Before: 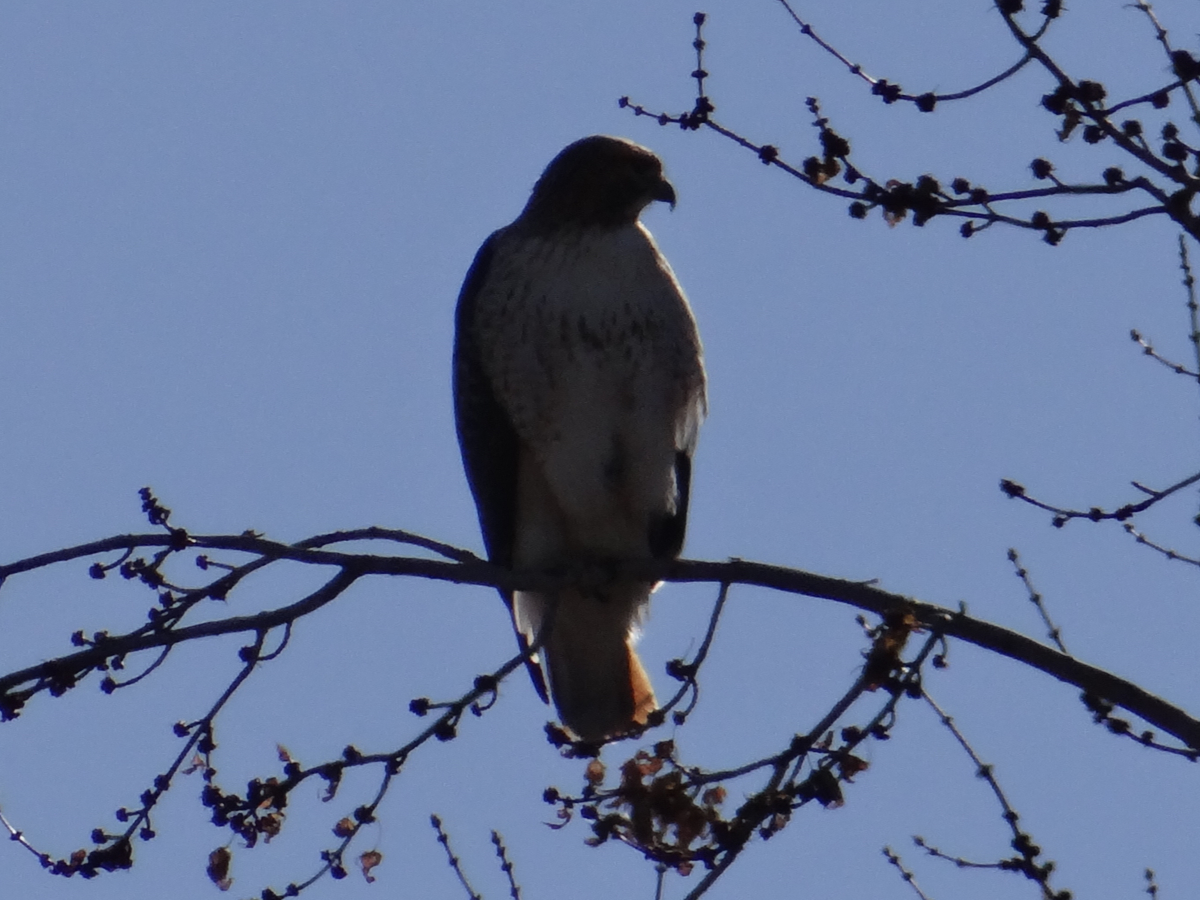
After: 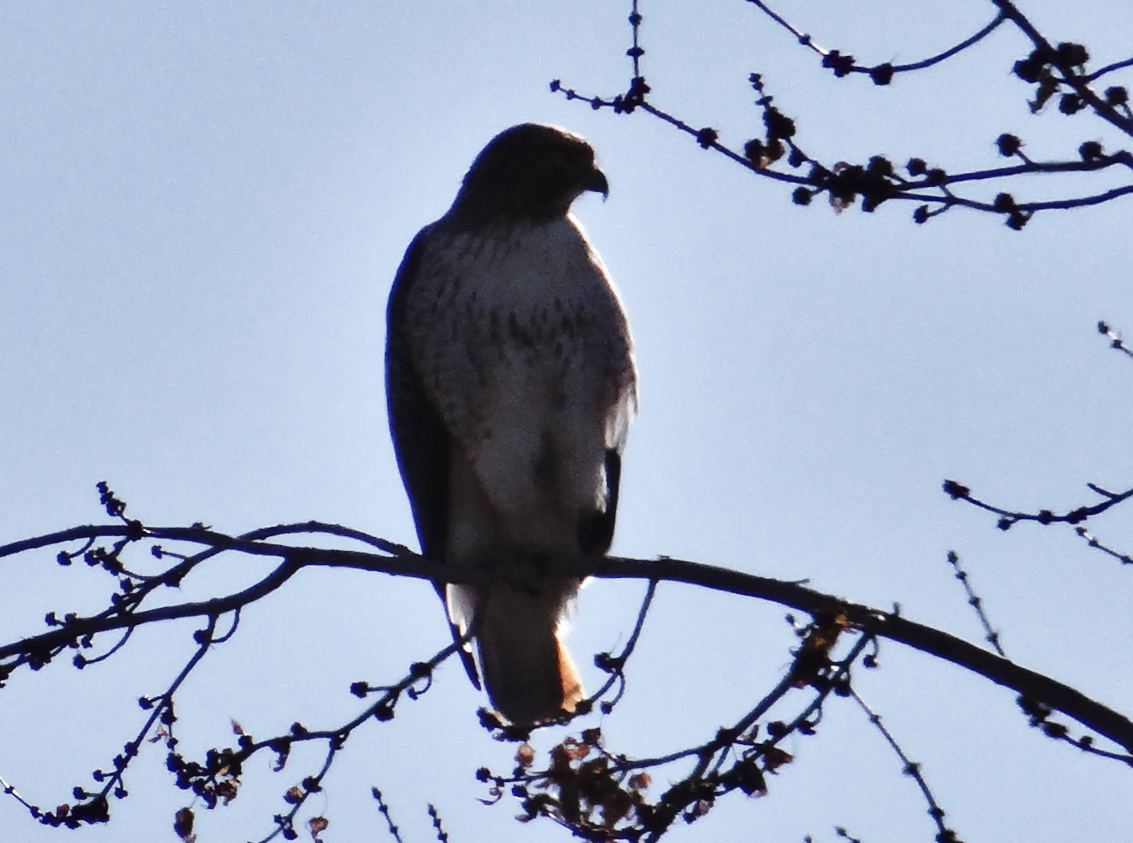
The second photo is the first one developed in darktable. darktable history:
base curve: curves: ch0 [(0, 0) (0.028, 0.03) (0.121, 0.232) (0.46, 0.748) (0.859, 0.968) (1, 1)], preserve colors none
shadows and highlights: shadows 40, highlights -54, highlights color adjustment 46%, low approximation 0.01, soften with gaussian
rotate and perspective: rotation 0.062°, lens shift (vertical) 0.115, lens shift (horizontal) -0.133, crop left 0.047, crop right 0.94, crop top 0.061, crop bottom 0.94
contrast brightness saturation: contrast 0.06, brightness -0.01, saturation -0.23
white balance: red 1.004, blue 1.024
exposure: black level correction 0, exposure 0.7 EV, compensate exposure bias true, compensate highlight preservation false
